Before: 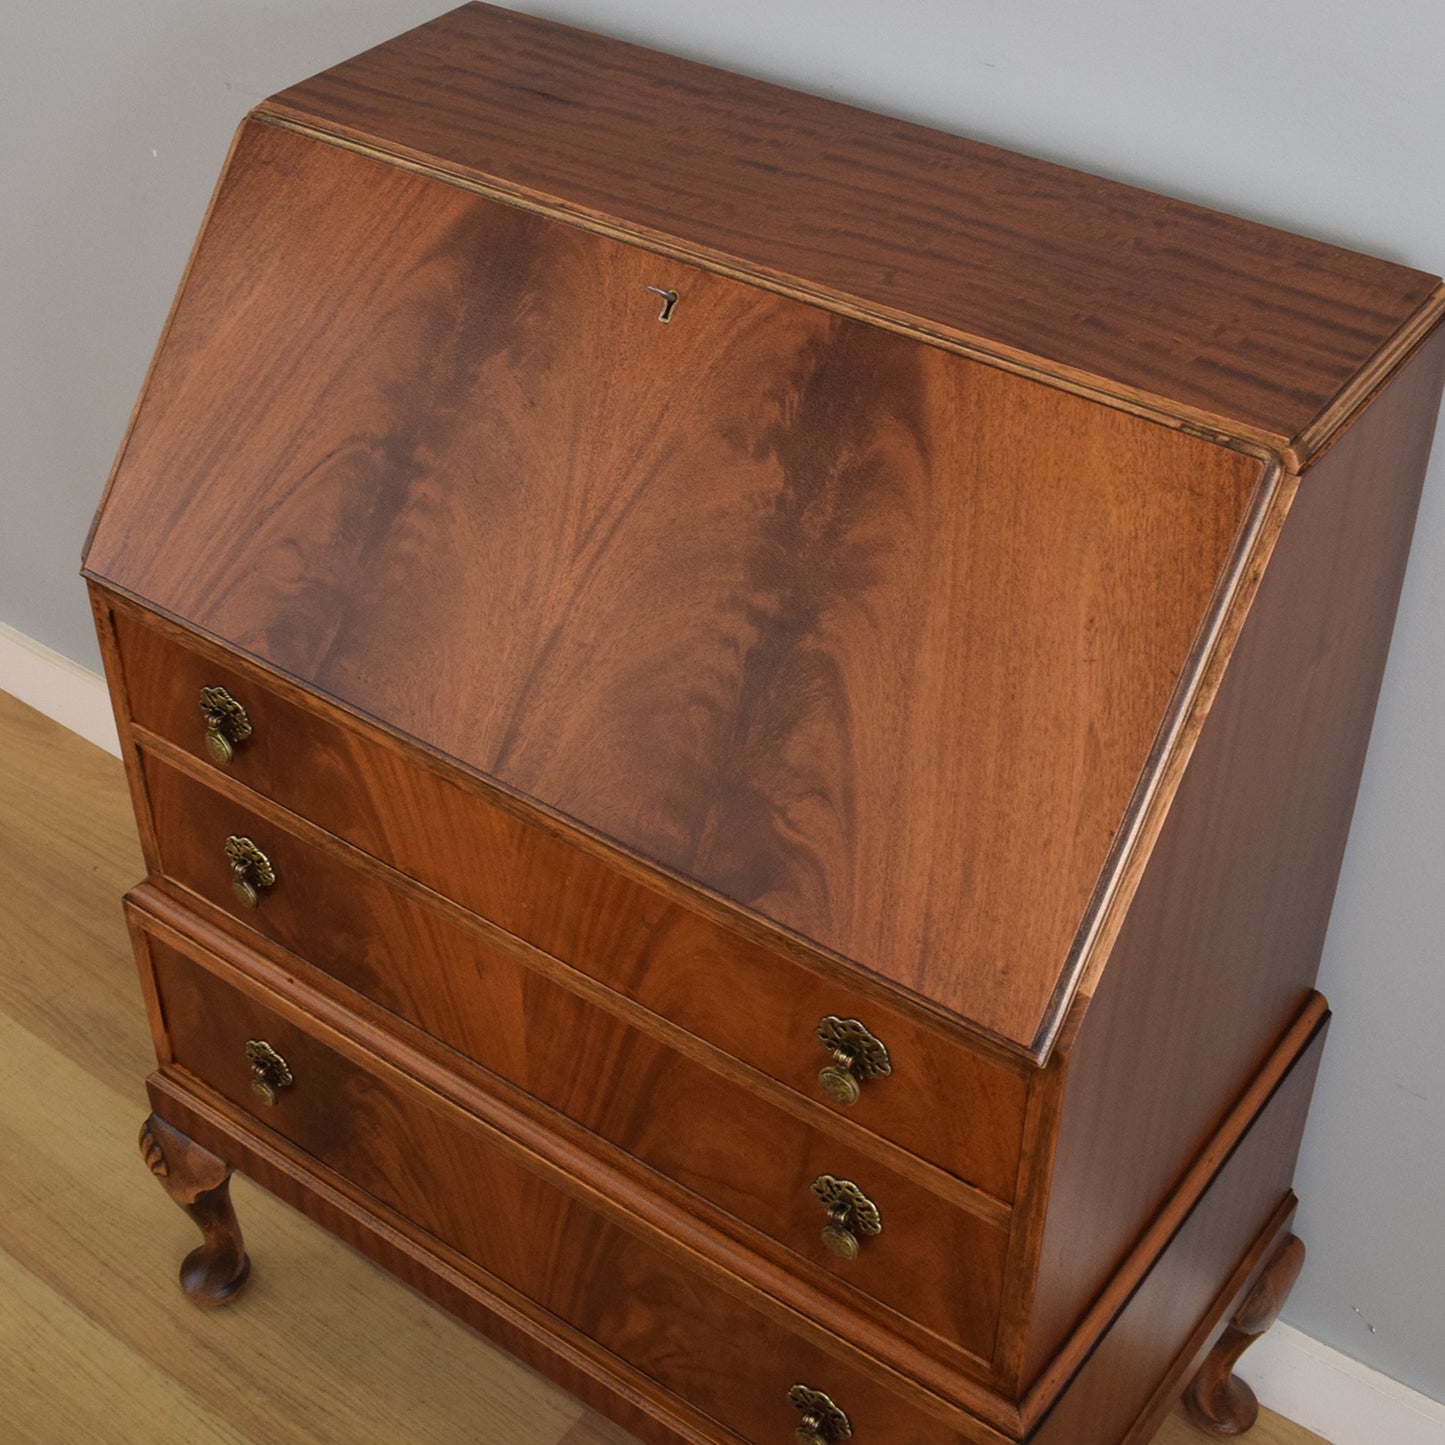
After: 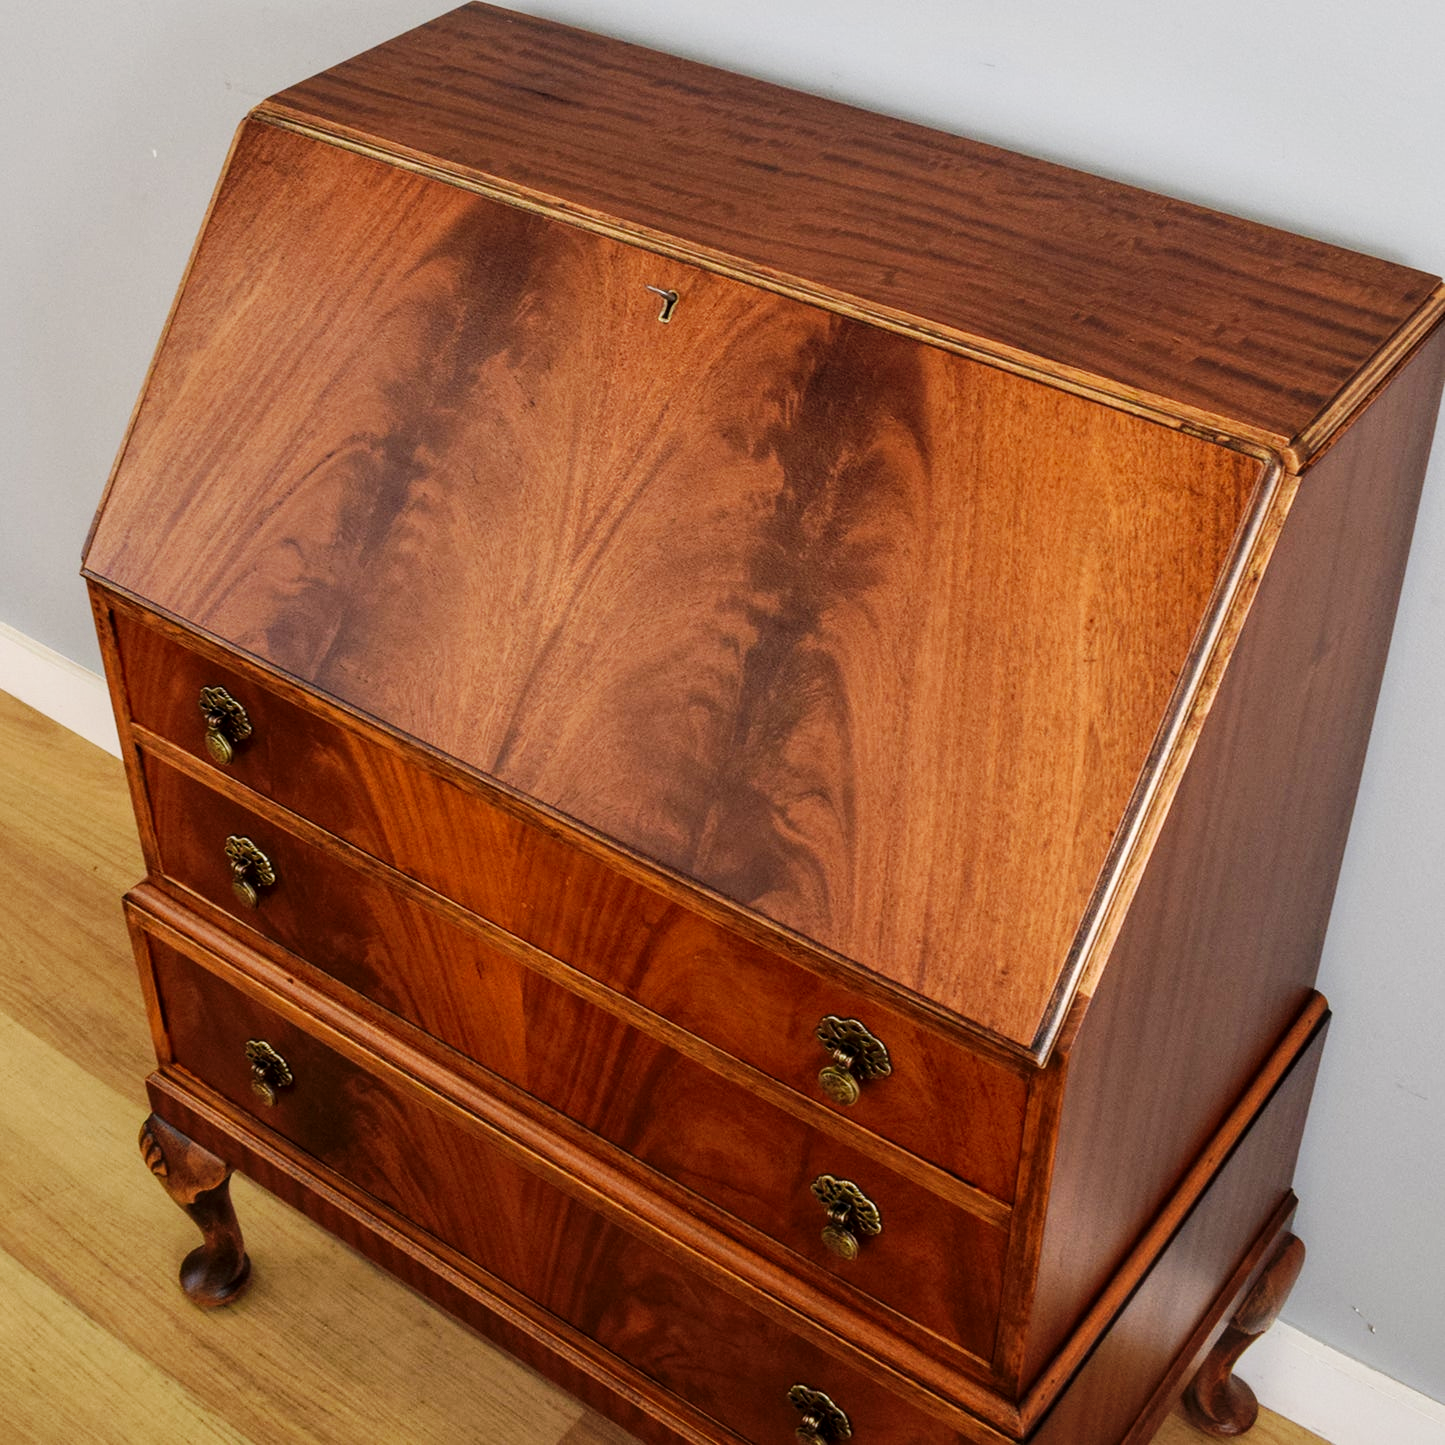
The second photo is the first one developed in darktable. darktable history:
local contrast: on, module defaults
base curve: curves: ch0 [(0, 0) (0.032, 0.025) (0.121, 0.166) (0.206, 0.329) (0.605, 0.79) (1, 1)], preserve colors none
